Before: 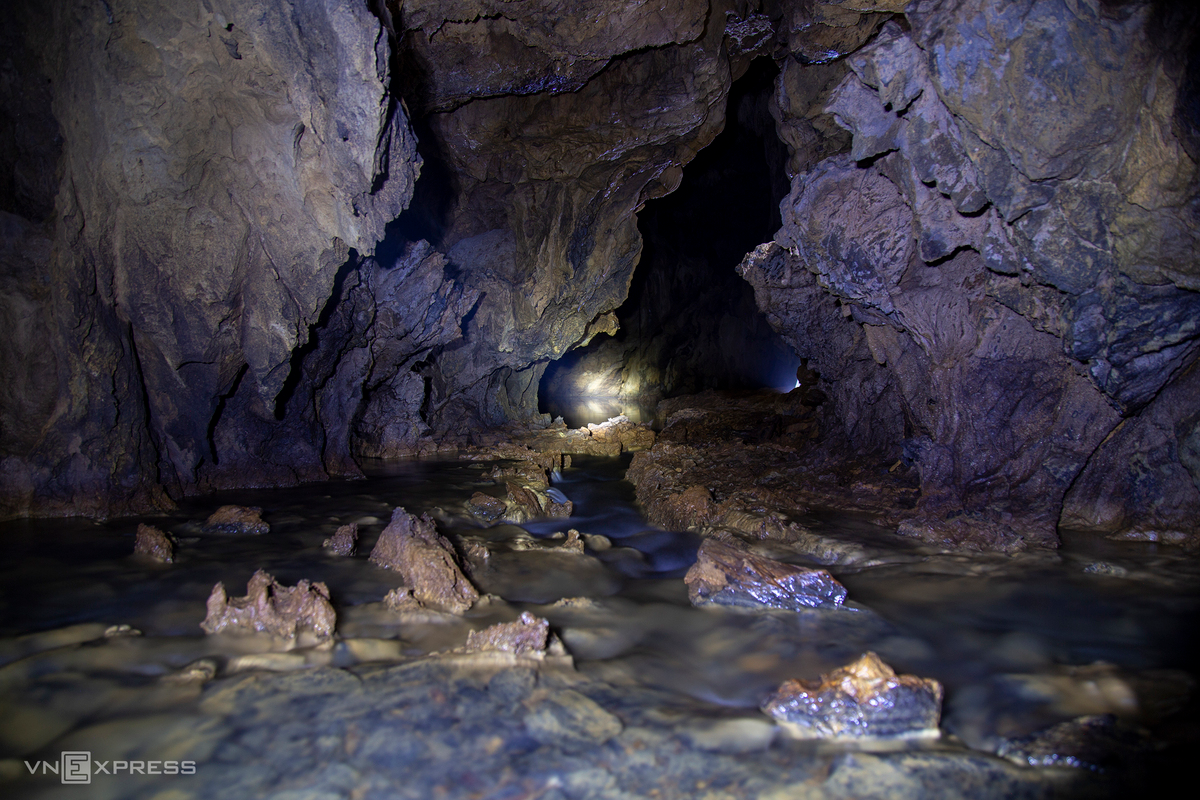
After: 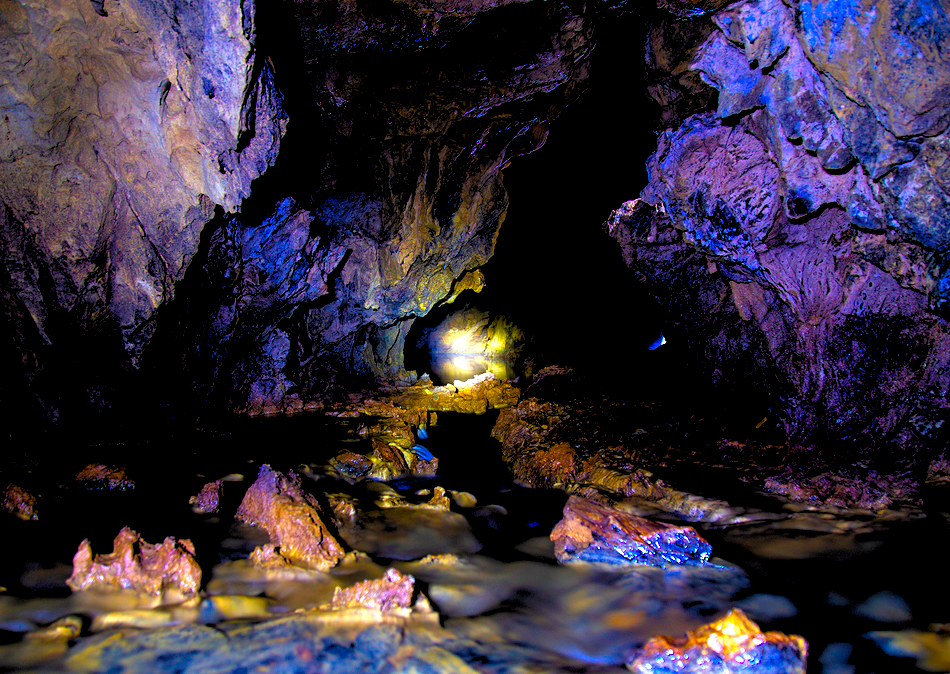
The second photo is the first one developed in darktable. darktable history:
color correction: saturation 1.32
rgb levels: levels [[0.034, 0.472, 0.904], [0, 0.5, 1], [0, 0.5, 1]]
color balance rgb: linear chroma grading › global chroma 25%, perceptual saturation grading › global saturation 40%, perceptual saturation grading › highlights -50%, perceptual saturation grading › shadows 30%, perceptual brilliance grading › global brilliance 25%, global vibrance 60%
crop: left 11.225%, top 5.381%, right 9.565%, bottom 10.314%
